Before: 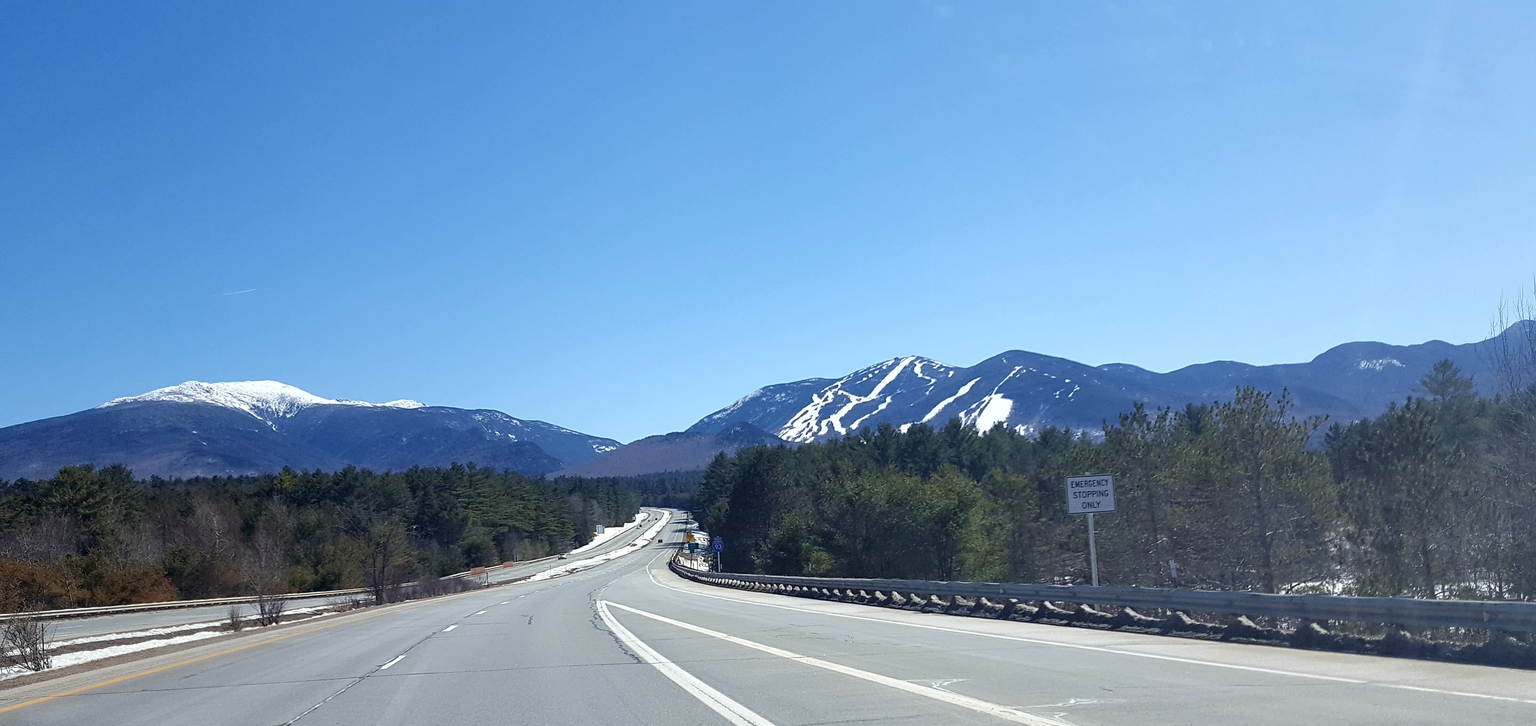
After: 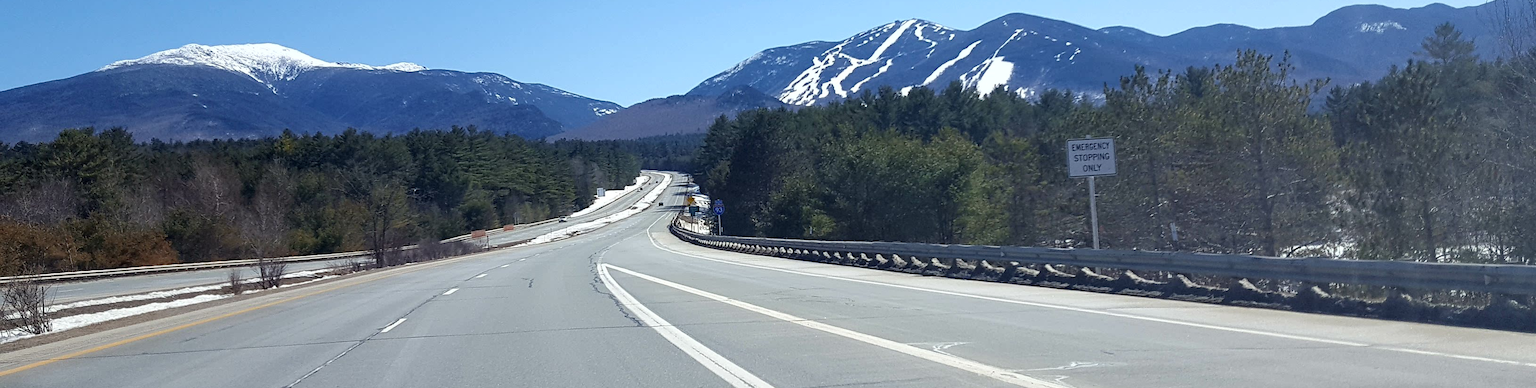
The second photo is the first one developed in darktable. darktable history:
crop and rotate: top 46.491%, right 0.041%
